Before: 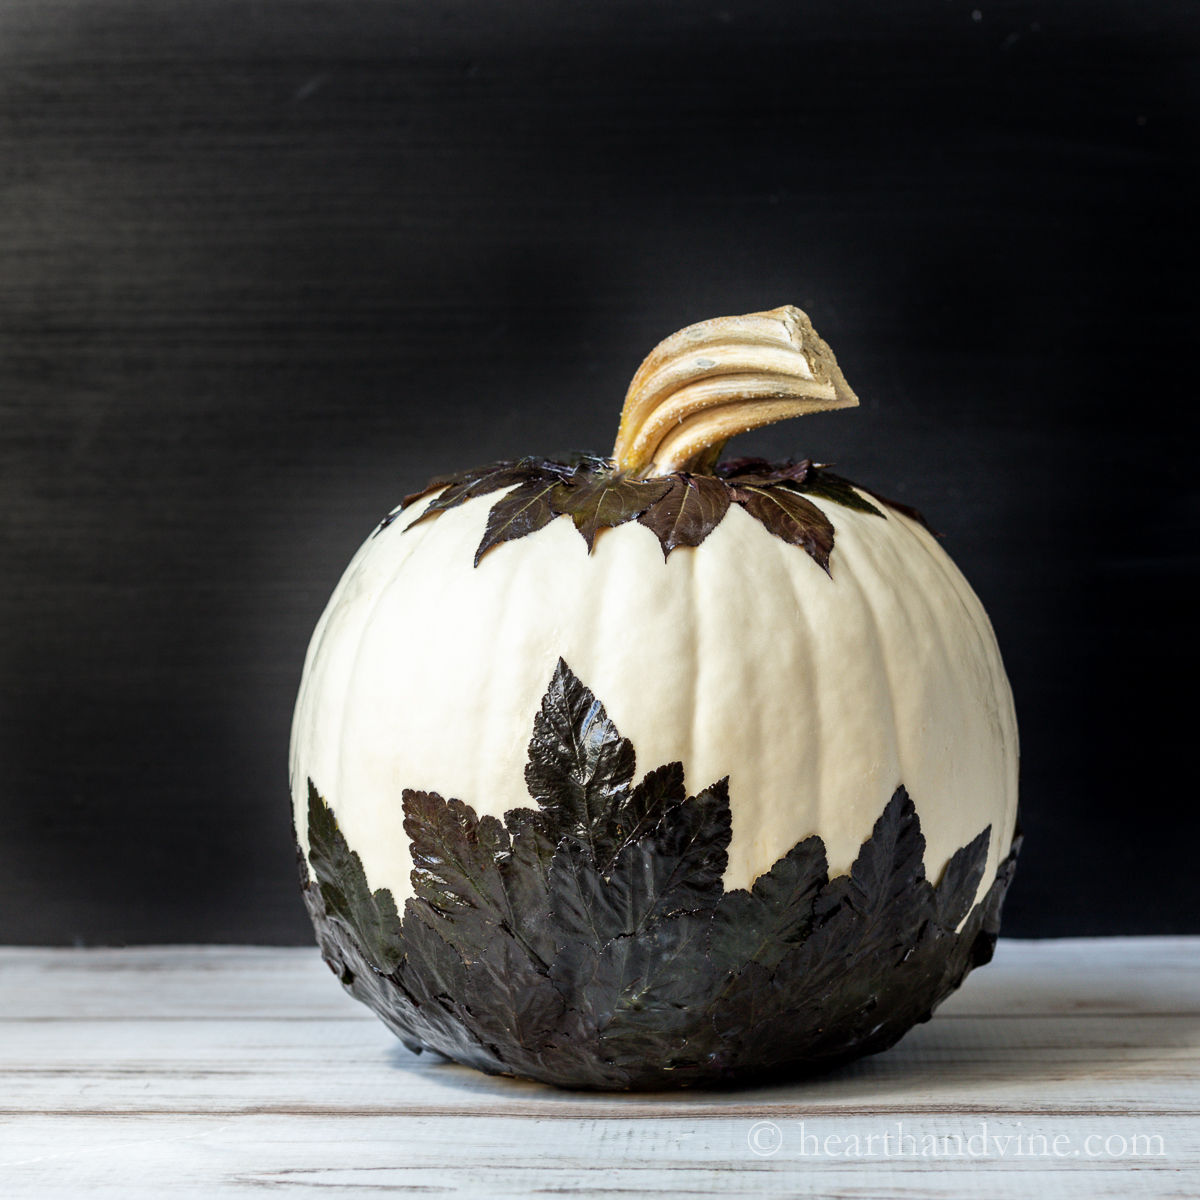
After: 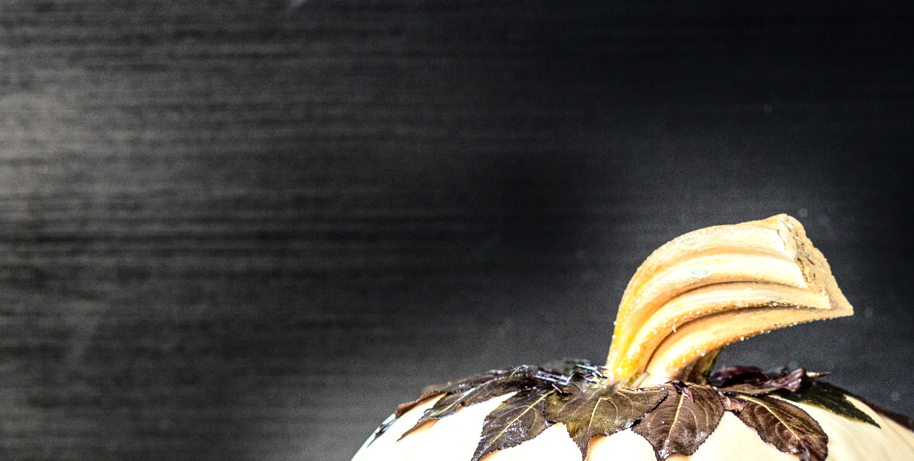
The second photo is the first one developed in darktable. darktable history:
tone curve: curves: ch0 [(0, 0) (0.003, 0.002) (0.011, 0.008) (0.025, 0.019) (0.044, 0.034) (0.069, 0.053) (0.1, 0.079) (0.136, 0.127) (0.177, 0.191) (0.224, 0.274) (0.277, 0.367) (0.335, 0.465) (0.399, 0.552) (0.468, 0.643) (0.543, 0.737) (0.623, 0.82) (0.709, 0.891) (0.801, 0.928) (0.898, 0.963) (1, 1)], color space Lab, independent channels, preserve colors none
local contrast: highlights 61%, detail 143%, midtone range 0.421
exposure: black level correction 0, exposure 0.684 EV, compensate highlight preservation false
tone equalizer: on, module defaults
crop: left 0.522%, top 7.651%, right 23.245%, bottom 53.889%
